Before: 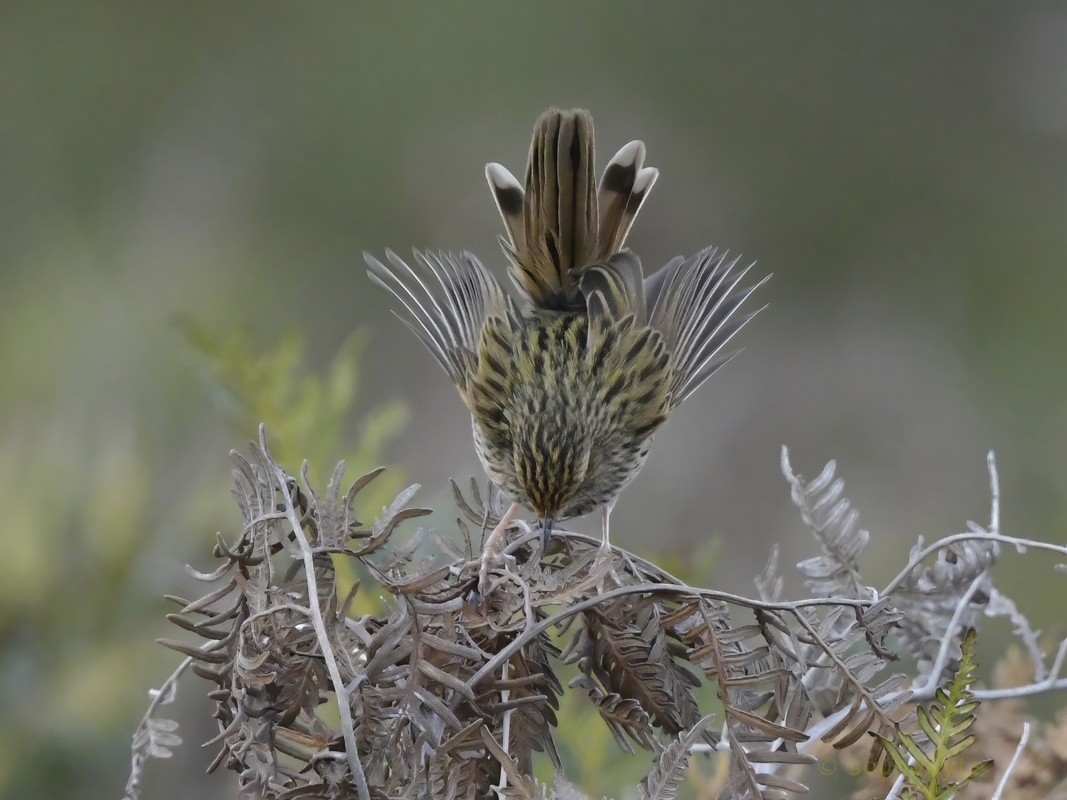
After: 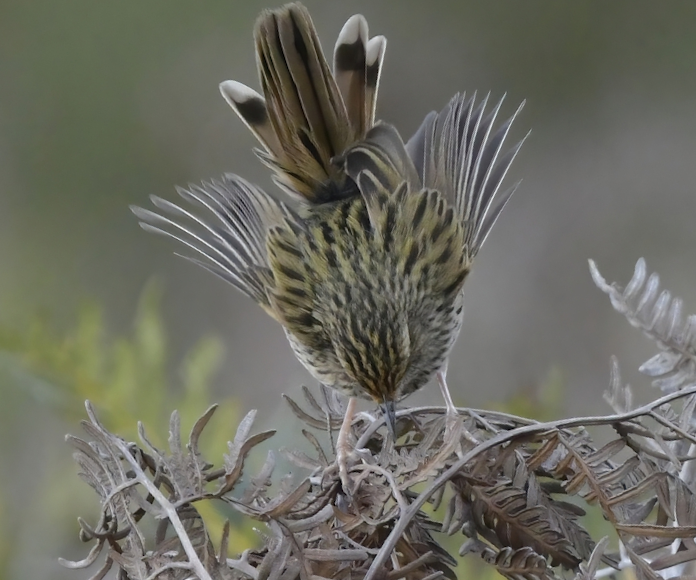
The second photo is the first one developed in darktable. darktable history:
crop and rotate: angle 18.09°, left 6.855%, right 4.038%, bottom 1.06%
